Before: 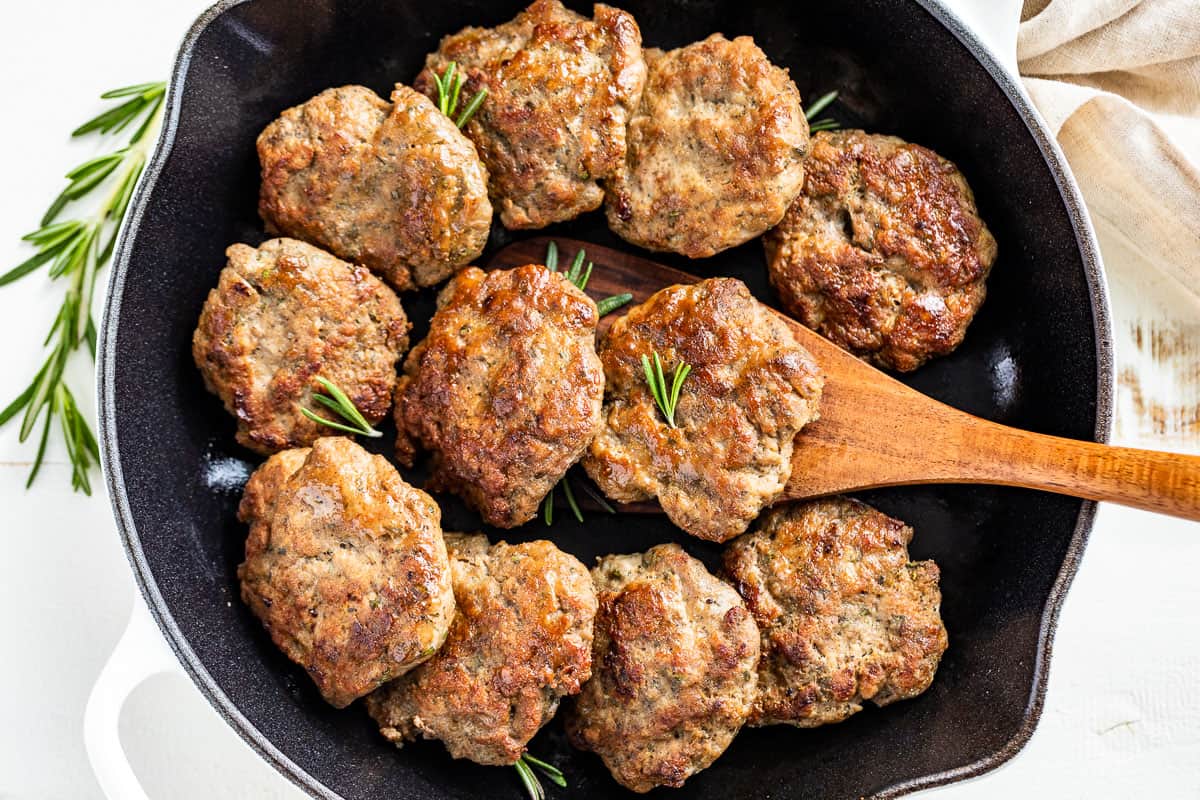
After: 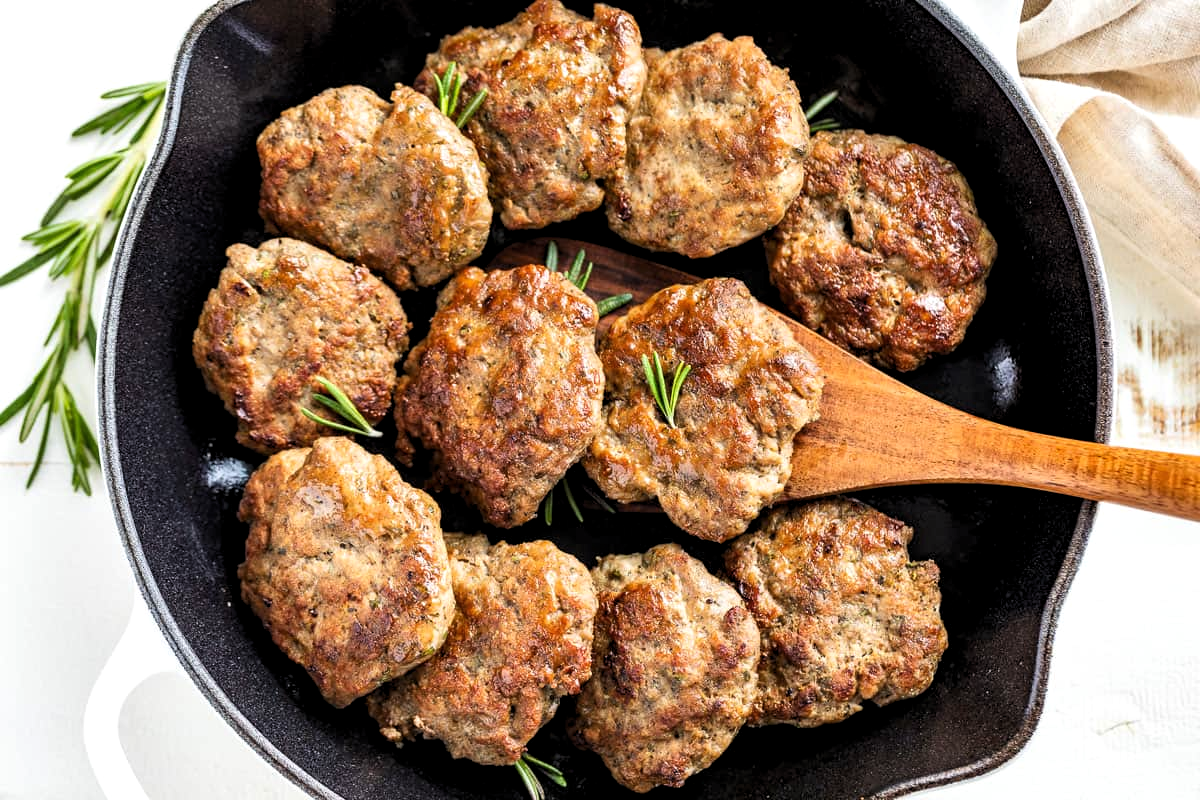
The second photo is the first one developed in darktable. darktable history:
levels: levels [0.031, 0.5, 0.969]
